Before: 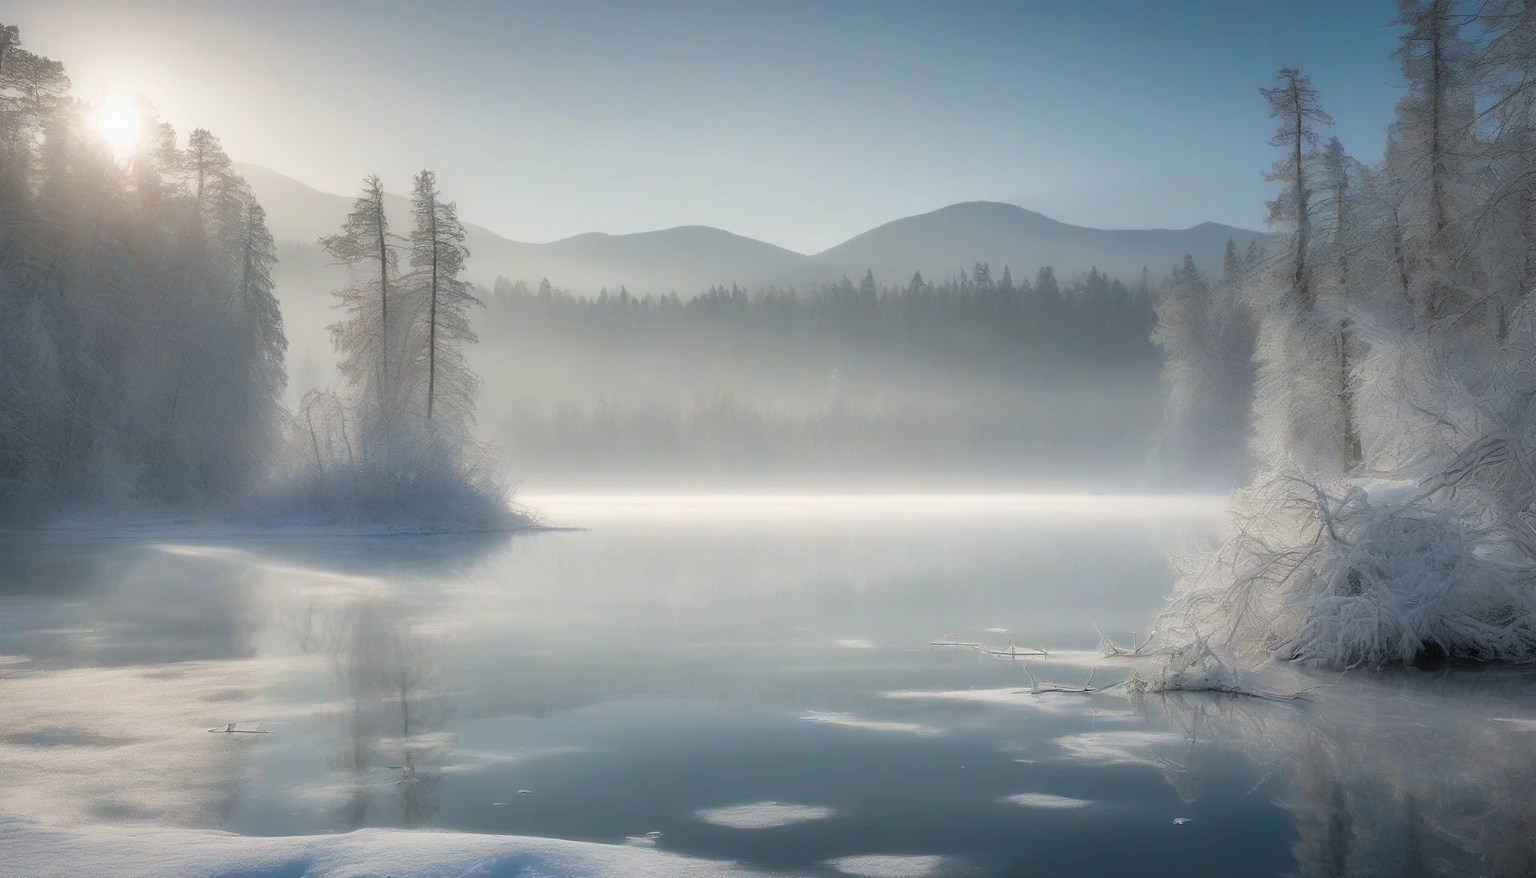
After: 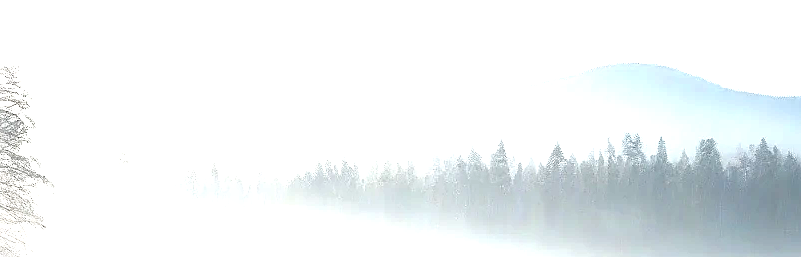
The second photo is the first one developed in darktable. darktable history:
exposure: black level correction 0, exposure 1.45 EV, compensate exposure bias true, compensate highlight preservation false
contrast brightness saturation: brightness -0.2, saturation 0.08
sharpen: on, module defaults
color balance rgb: perceptual saturation grading › highlights -29.58%, perceptual saturation grading › mid-tones 29.47%, perceptual saturation grading › shadows 59.73%, perceptual brilliance grading › global brilliance -17.79%, perceptual brilliance grading › highlights 28.73%, global vibrance 15.44%
crop: left 28.64%, top 16.832%, right 26.637%, bottom 58.055%
